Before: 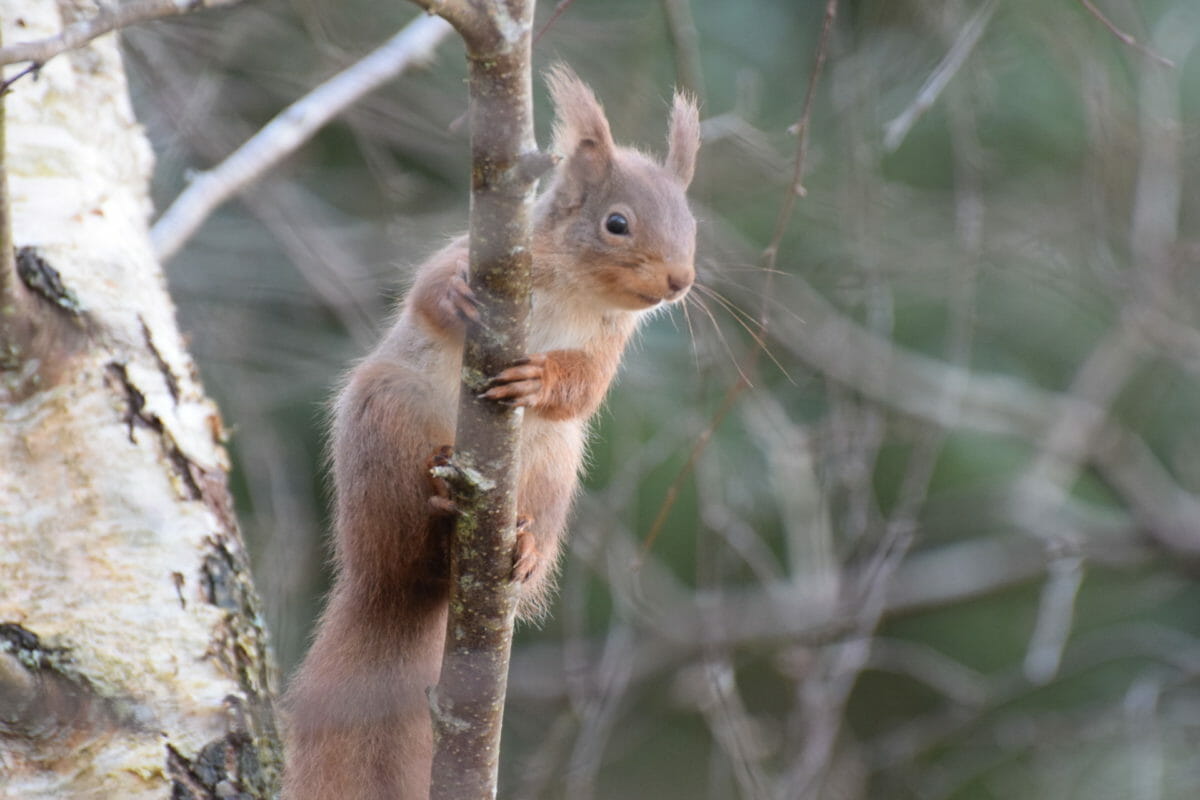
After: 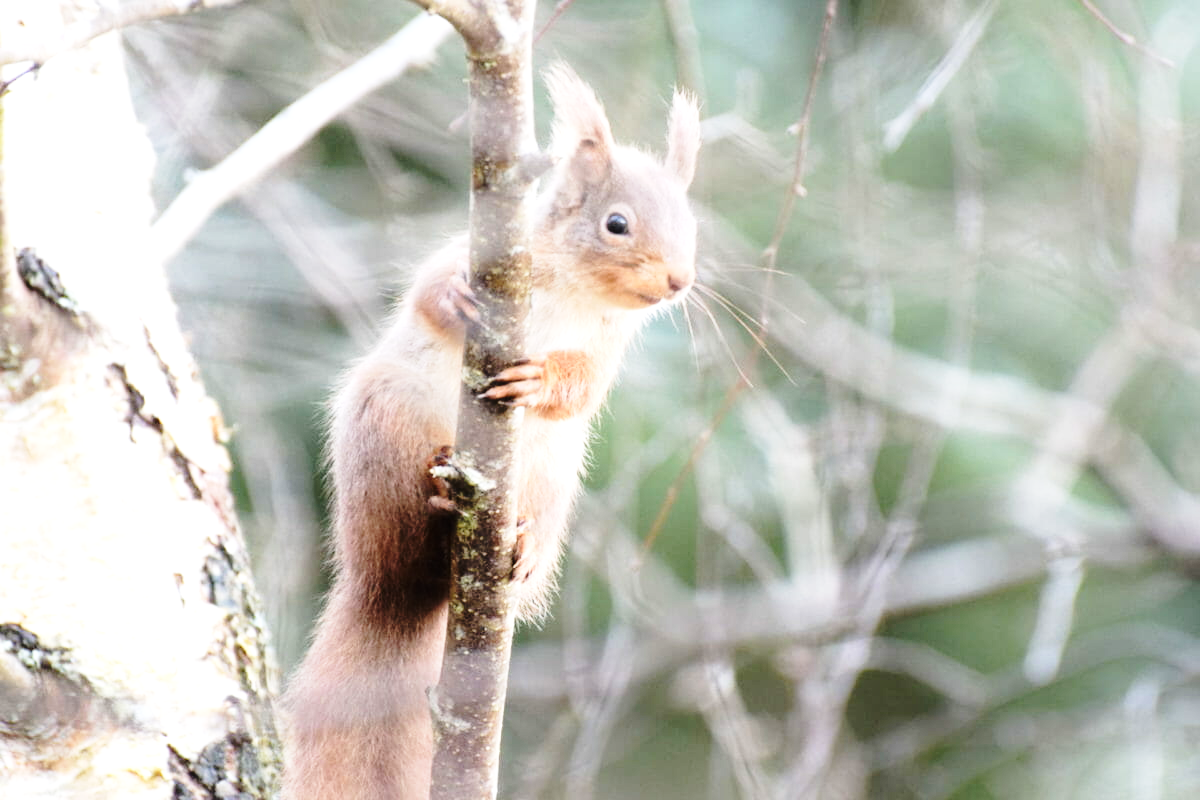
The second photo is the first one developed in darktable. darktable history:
tone equalizer: -8 EV -1.1 EV, -7 EV -1.01 EV, -6 EV -0.884 EV, -5 EV -0.548 EV, -3 EV 0.588 EV, -2 EV 0.844 EV, -1 EV 0.997 EV, +0 EV 1.08 EV, mask exposure compensation -0.509 EV
base curve: curves: ch0 [(0, 0) (0.028, 0.03) (0.121, 0.232) (0.46, 0.748) (0.859, 0.968) (1, 1)], preserve colors none
